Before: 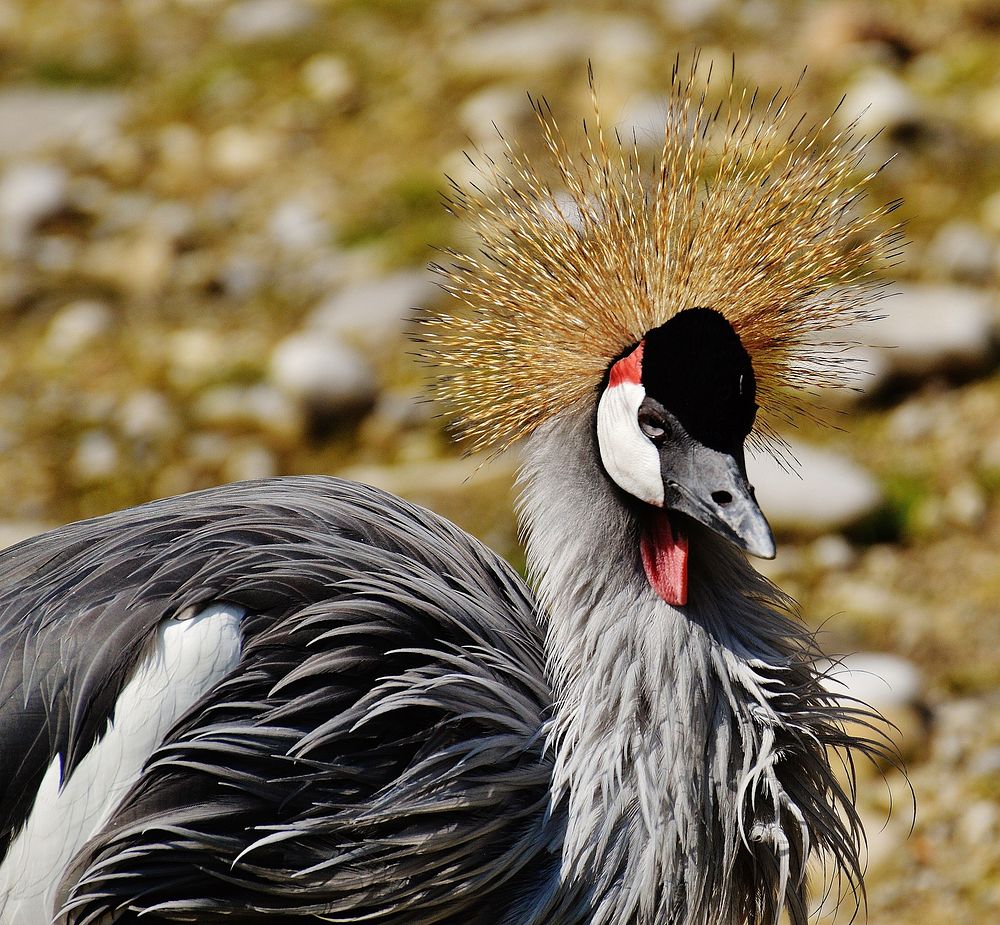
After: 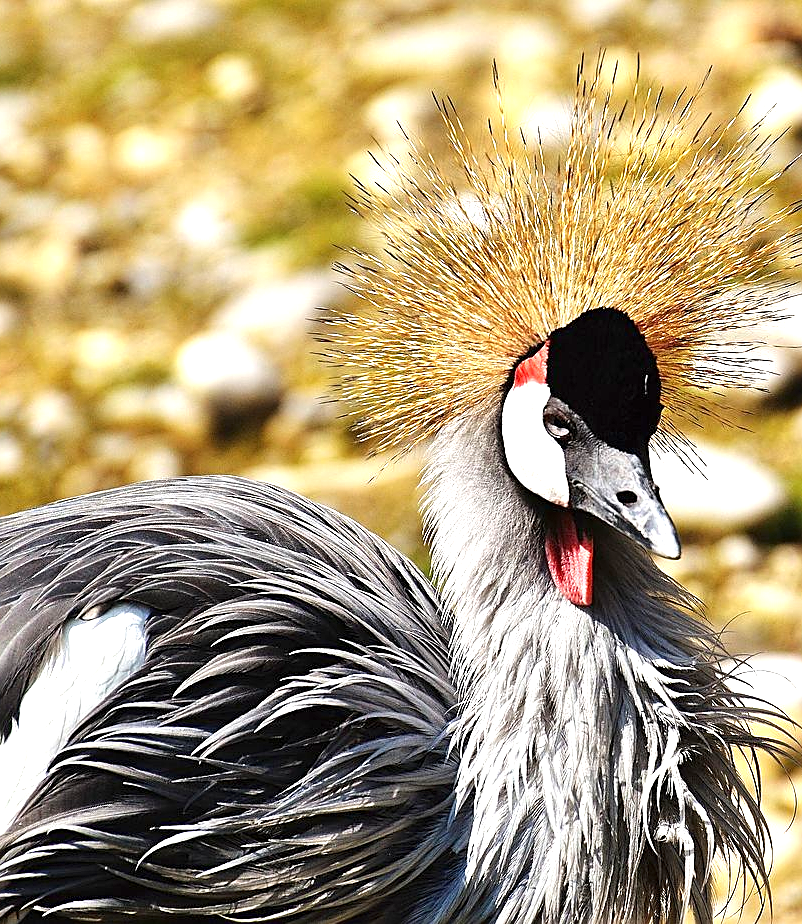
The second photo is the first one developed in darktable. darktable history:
crop and rotate: left 9.578%, right 10.129%
sharpen: on, module defaults
exposure: black level correction 0, exposure 1.2 EV, compensate exposure bias true, compensate highlight preservation false
